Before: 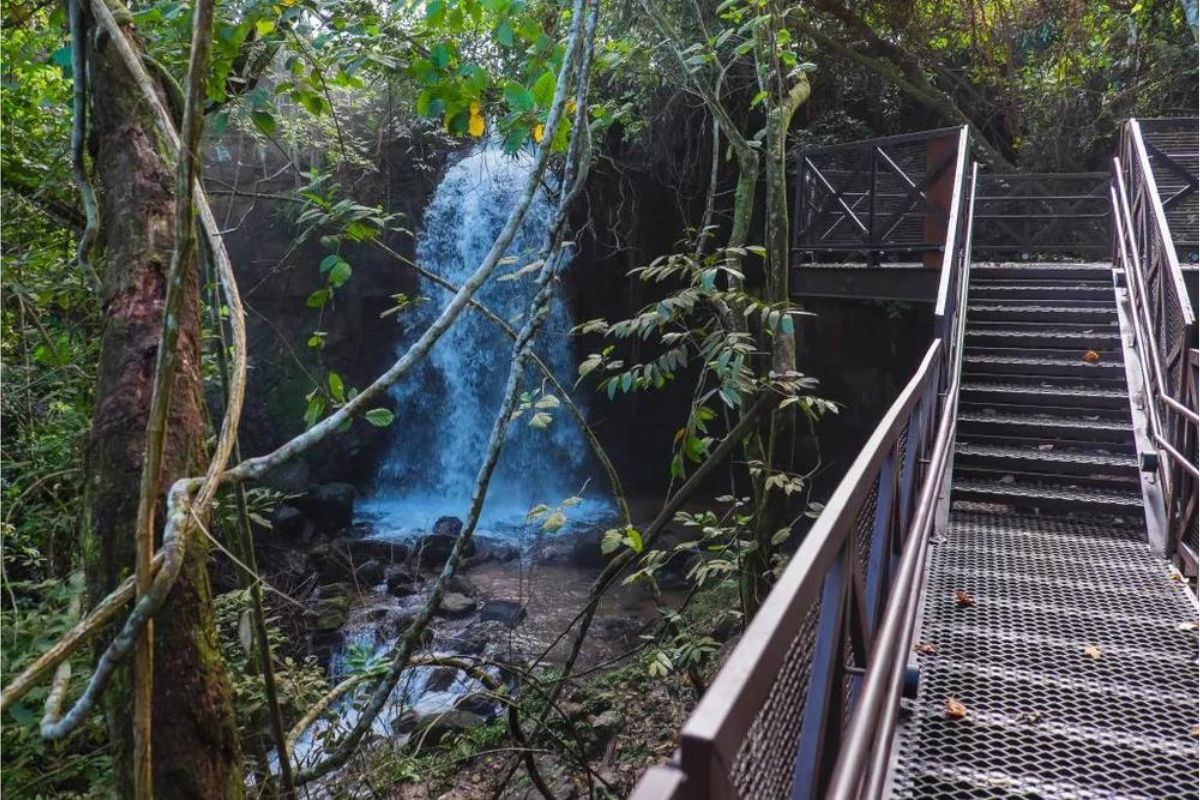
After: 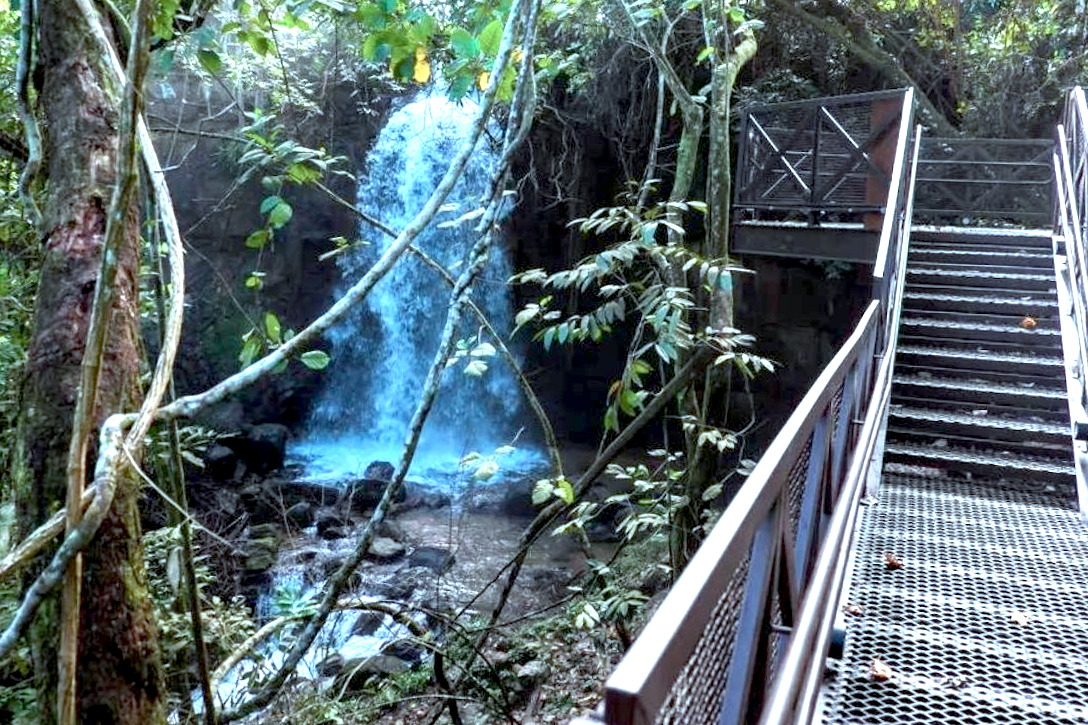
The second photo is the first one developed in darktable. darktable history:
crop and rotate: angle -1.96°, left 3.097%, top 4.154%, right 1.586%, bottom 0.529%
color correction: highlights a* -12.64, highlights b* -18.1, saturation 0.7
exposure: black level correction 0.009, exposure 1.425 EV, compensate highlight preservation false
